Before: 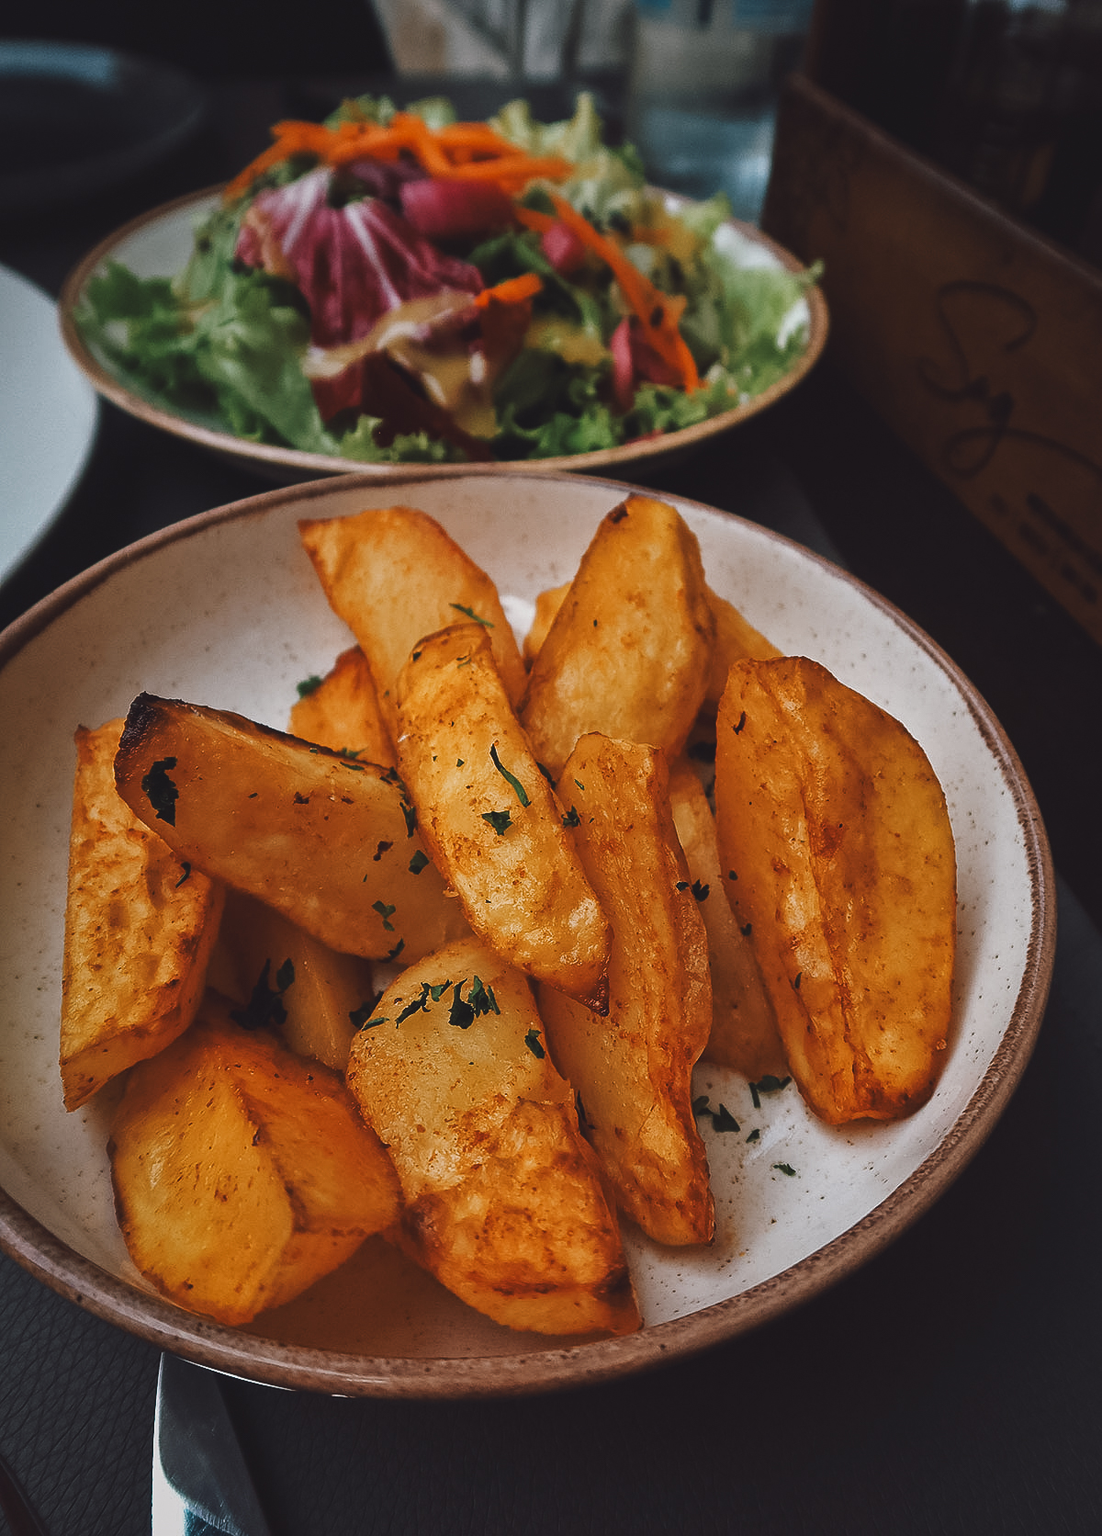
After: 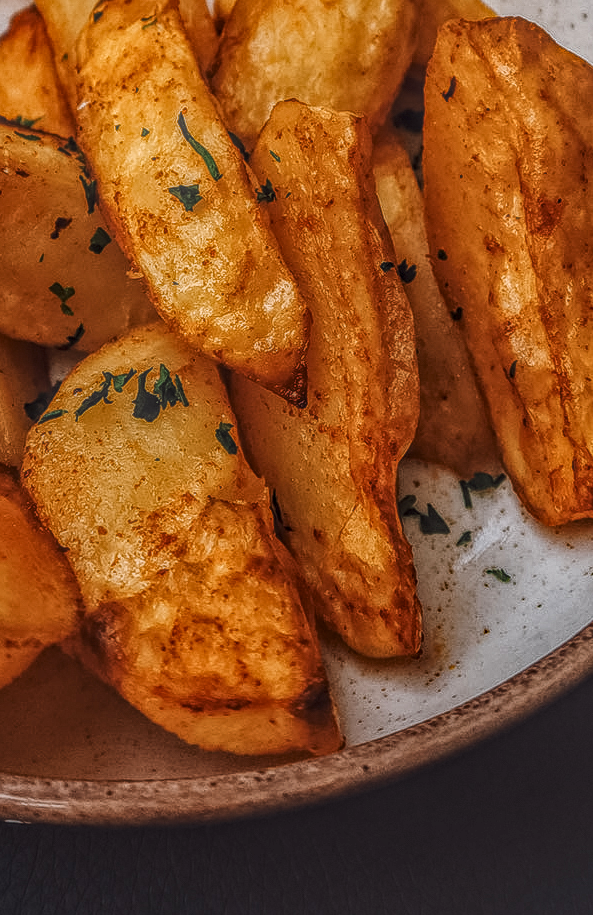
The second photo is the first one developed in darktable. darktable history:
crop: left 29.672%, top 41.786%, right 20.851%, bottom 3.487%
local contrast: highlights 0%, shadows 0%, detail 200%, midtone range 0.25
haze removal: compatibility mode true, adaptive false
